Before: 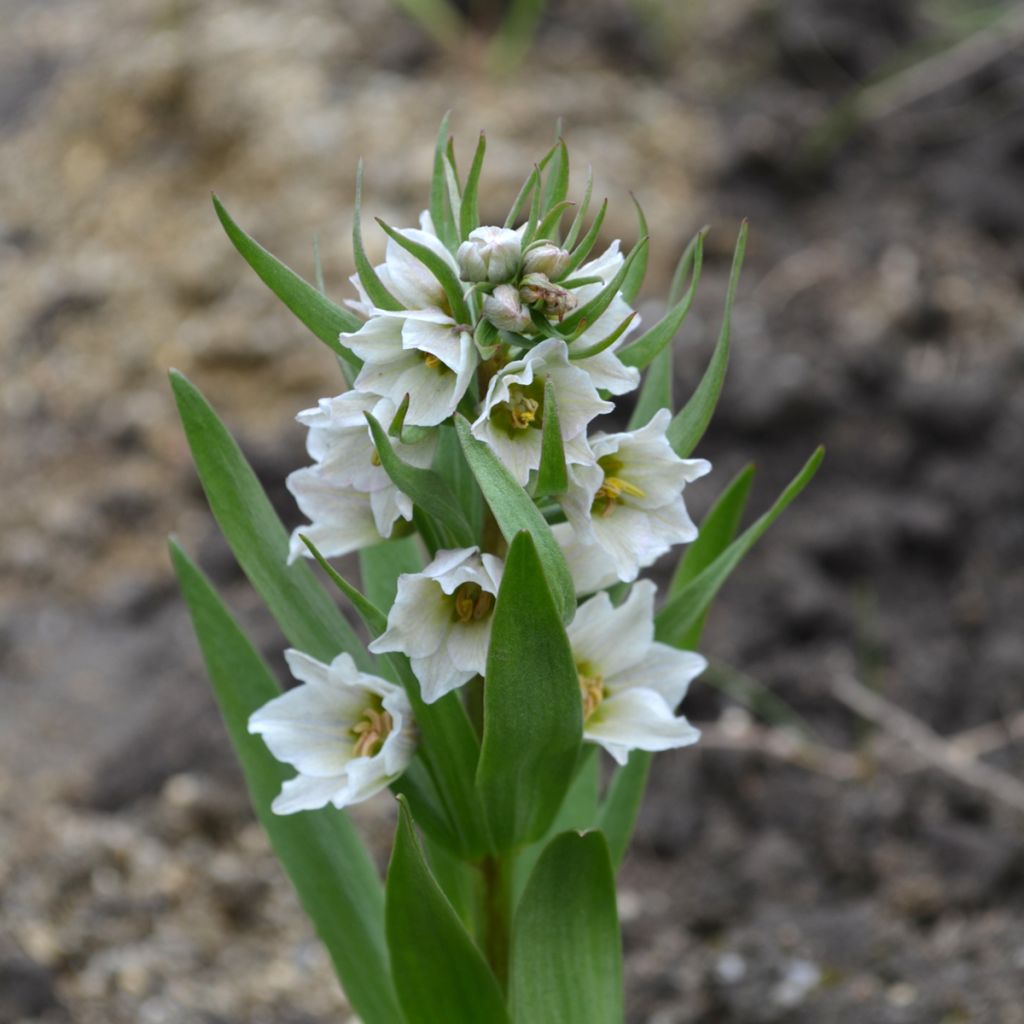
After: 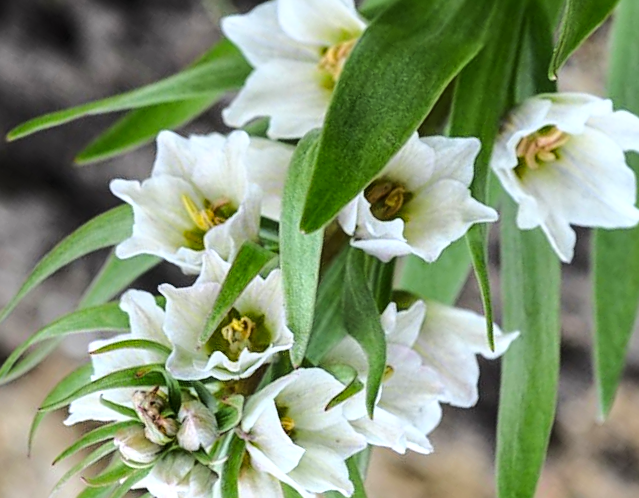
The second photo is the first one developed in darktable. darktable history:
crop and rotate: angle 146.83°, left 9.164%, top 15.673%, right 4.445%, bottom 16.905%
local contrast: on, module defaults
sharpen: on, module defaults
tone curve: curves: ch0 [(0, 0.019) (0.078, 0.058) (0.223, 0.217) (0.424, 0.553) (0.631, 0.764) (0.816, 0.932) (1, 1)]; ch1 [(0, 0) (0.262, 0.227) (0.417, 0.386) (0.469, 0.467) (0.502, 0.503) (0.544, 0.548) (0.57, 0.579) (0.608, 0.62) (0.65, 0.68) (0.994, 0.987)]; ch2 [(0, 0) (0.262, 0.188) (0.5, 0.504) (0.553, 0.592) (0.599, 0.653) (1, 1)], color space Lab, linked channels, preserve colors none
